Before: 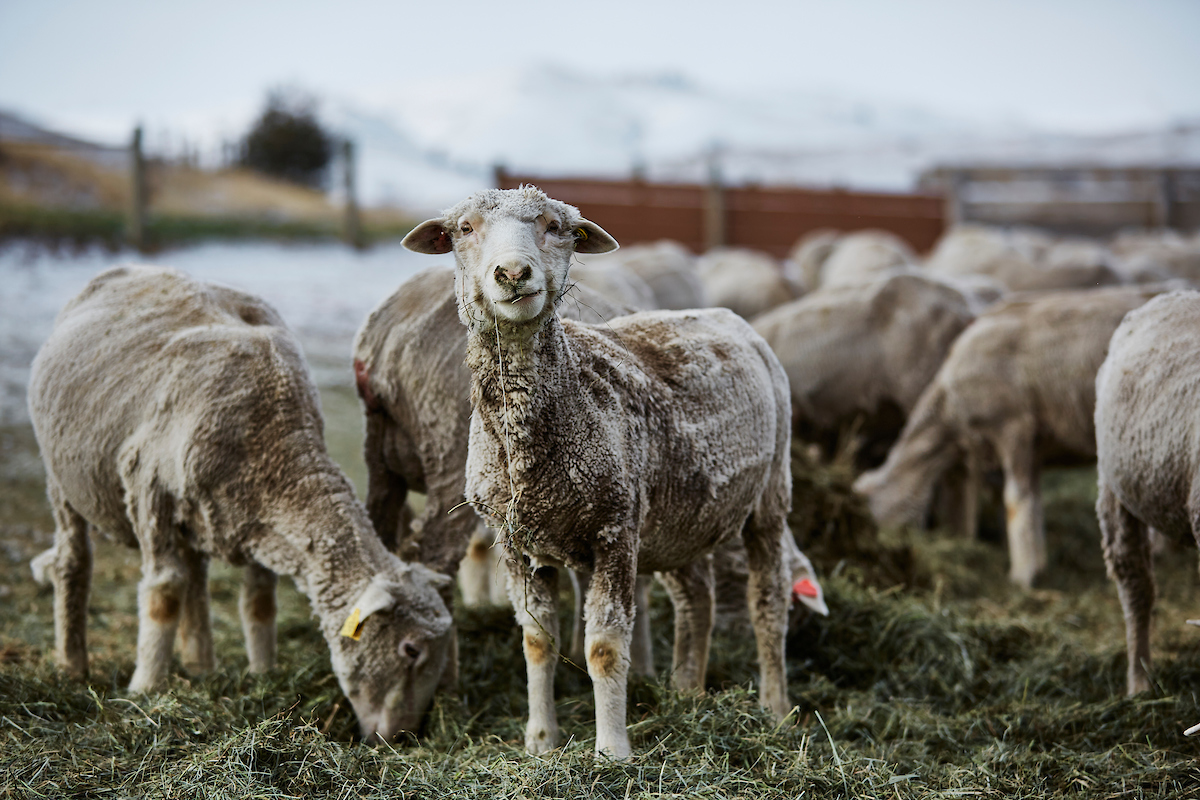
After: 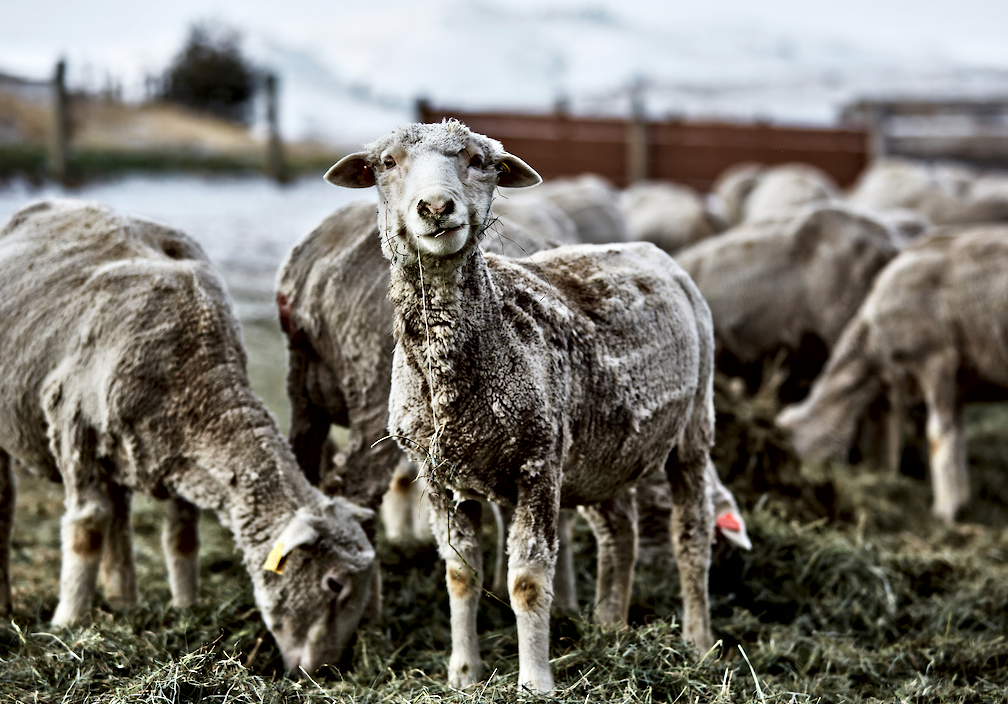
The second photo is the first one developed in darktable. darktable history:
crop: left 6.446%, top 8.284%, right 9.533%, bottom 3.634%
shadows and highlights: shadows 0.717, highlights 41.78
contrast brightness saturation: saturation -0.061
contrast equalizer: y [[0.511, 0.558, 0.631, 0.632, 0.559, 0.512], [0.5 ×6], [0.507, 0.559, 0.627, 0.644, 0.647, 0.647], [0 ×6], [0 ×6]]
